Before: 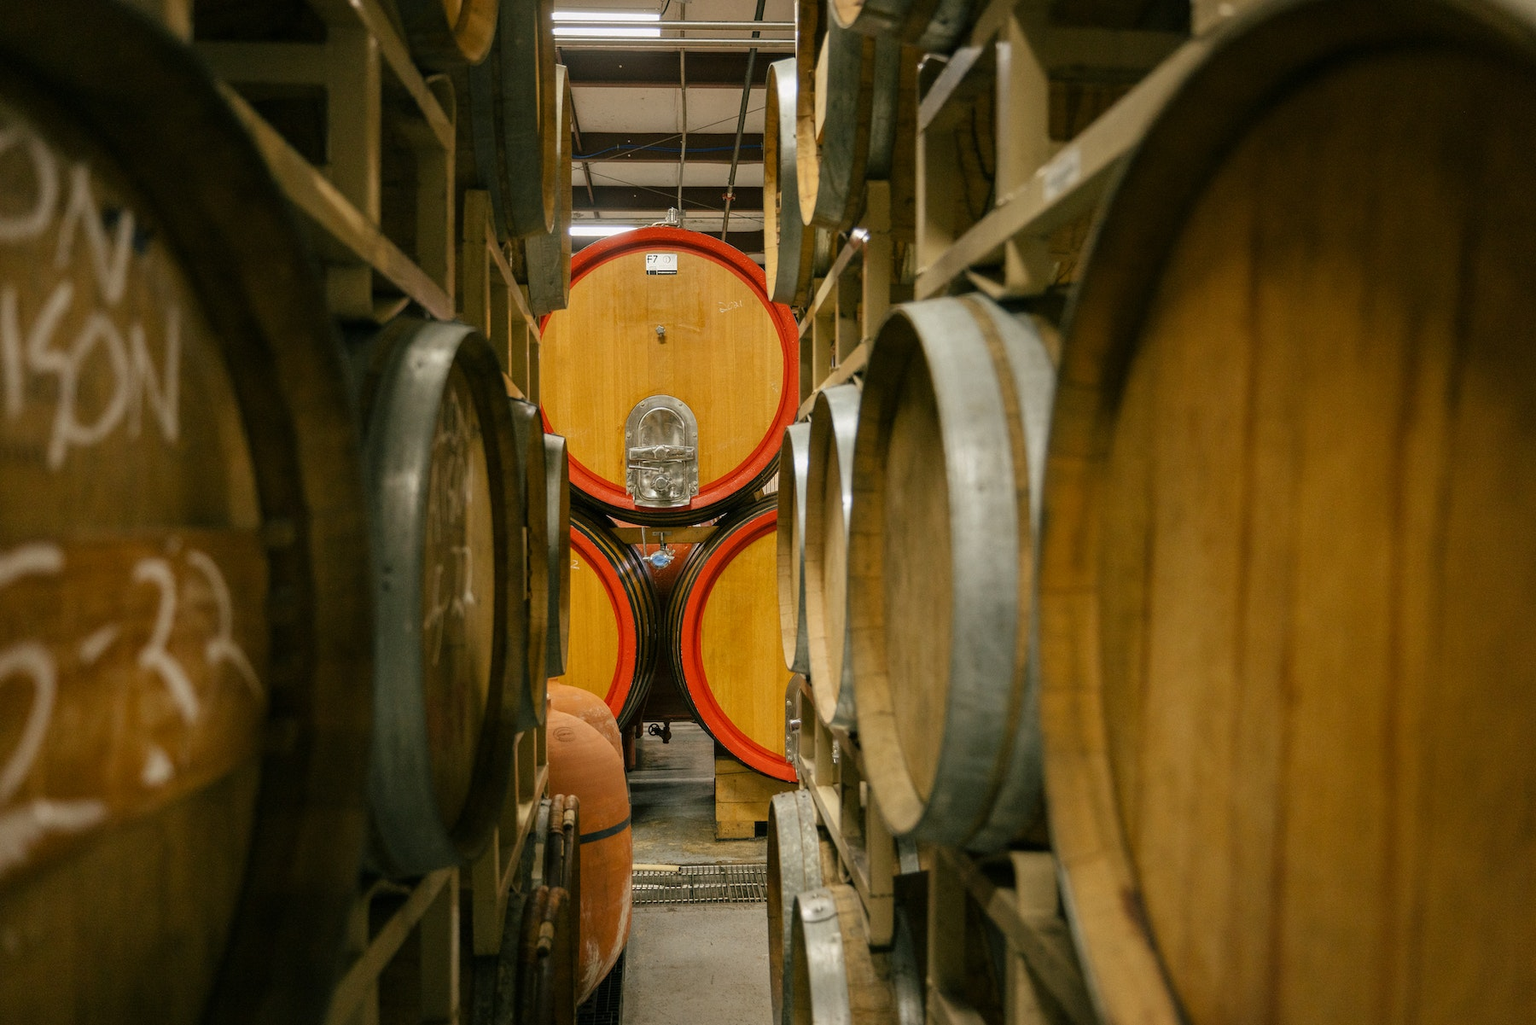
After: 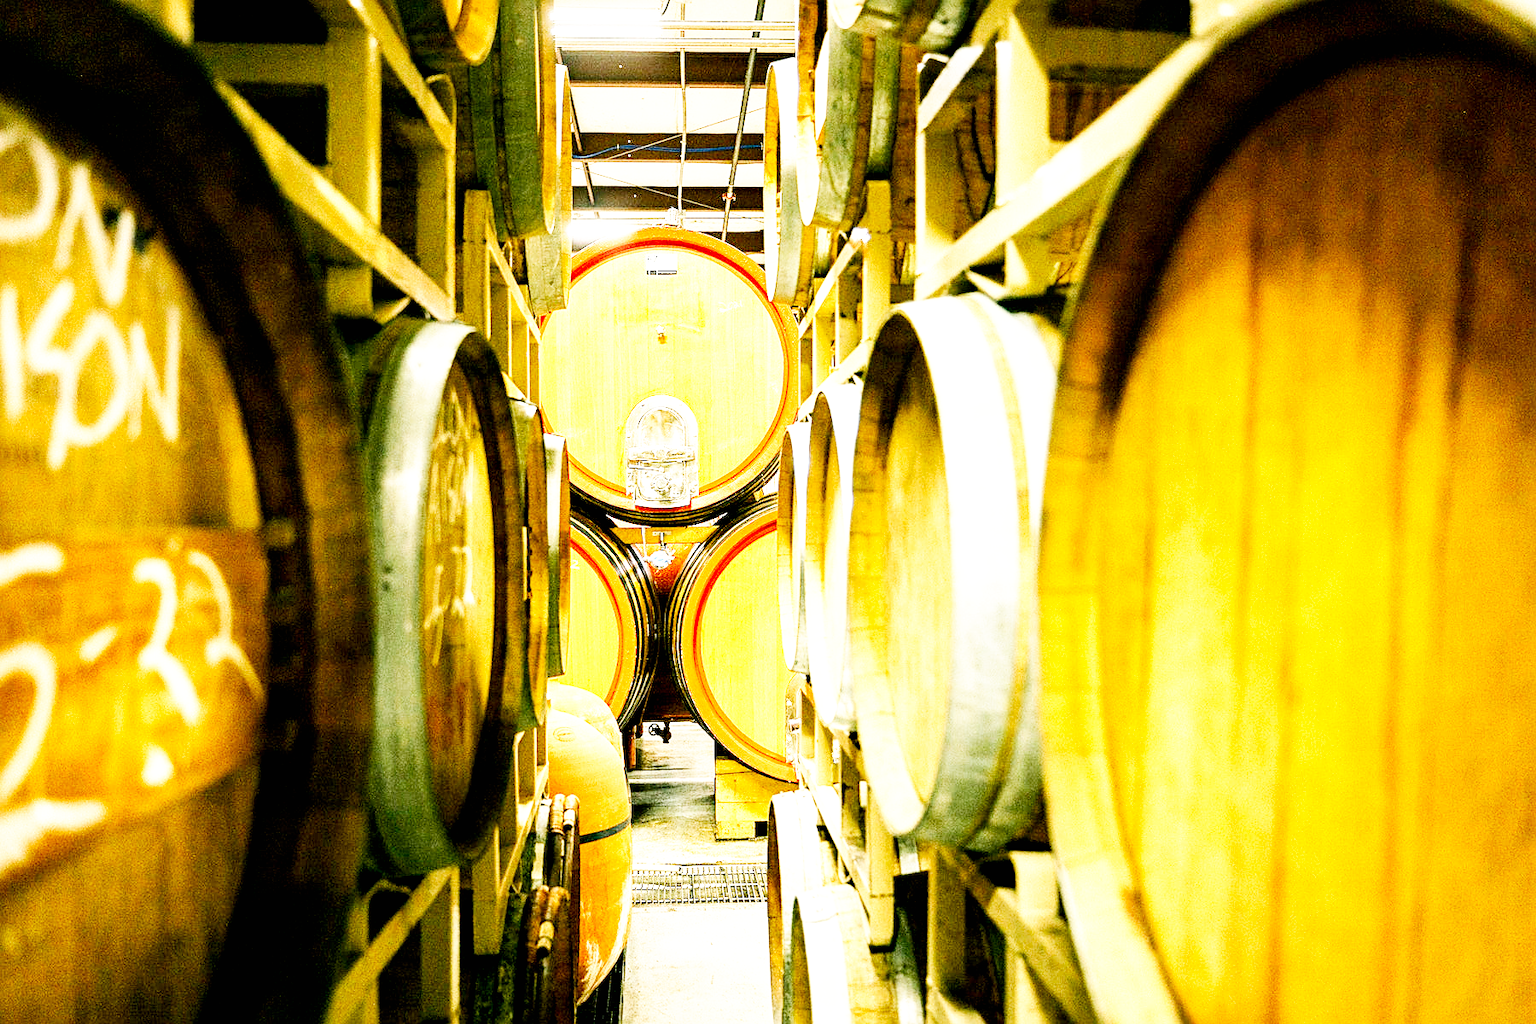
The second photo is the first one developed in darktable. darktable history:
sharpen: on, module defaults
base curve: curves: ch0 [(0, 0) (0.007, 0.004) (0.027, 0.03) (0.046, 0.07) (0.207, 0.54) (0.442, 0.872) (0.673, 0.972) (1, 1)], preserve colors none
shadows and highlights: radius 334.21, shadows 64.57, highlights 6.1, compress 87.52%, soften with gaussian
exposure: black level correction 0.005, exposure 2.073 EV, compensate highlight preservation false
